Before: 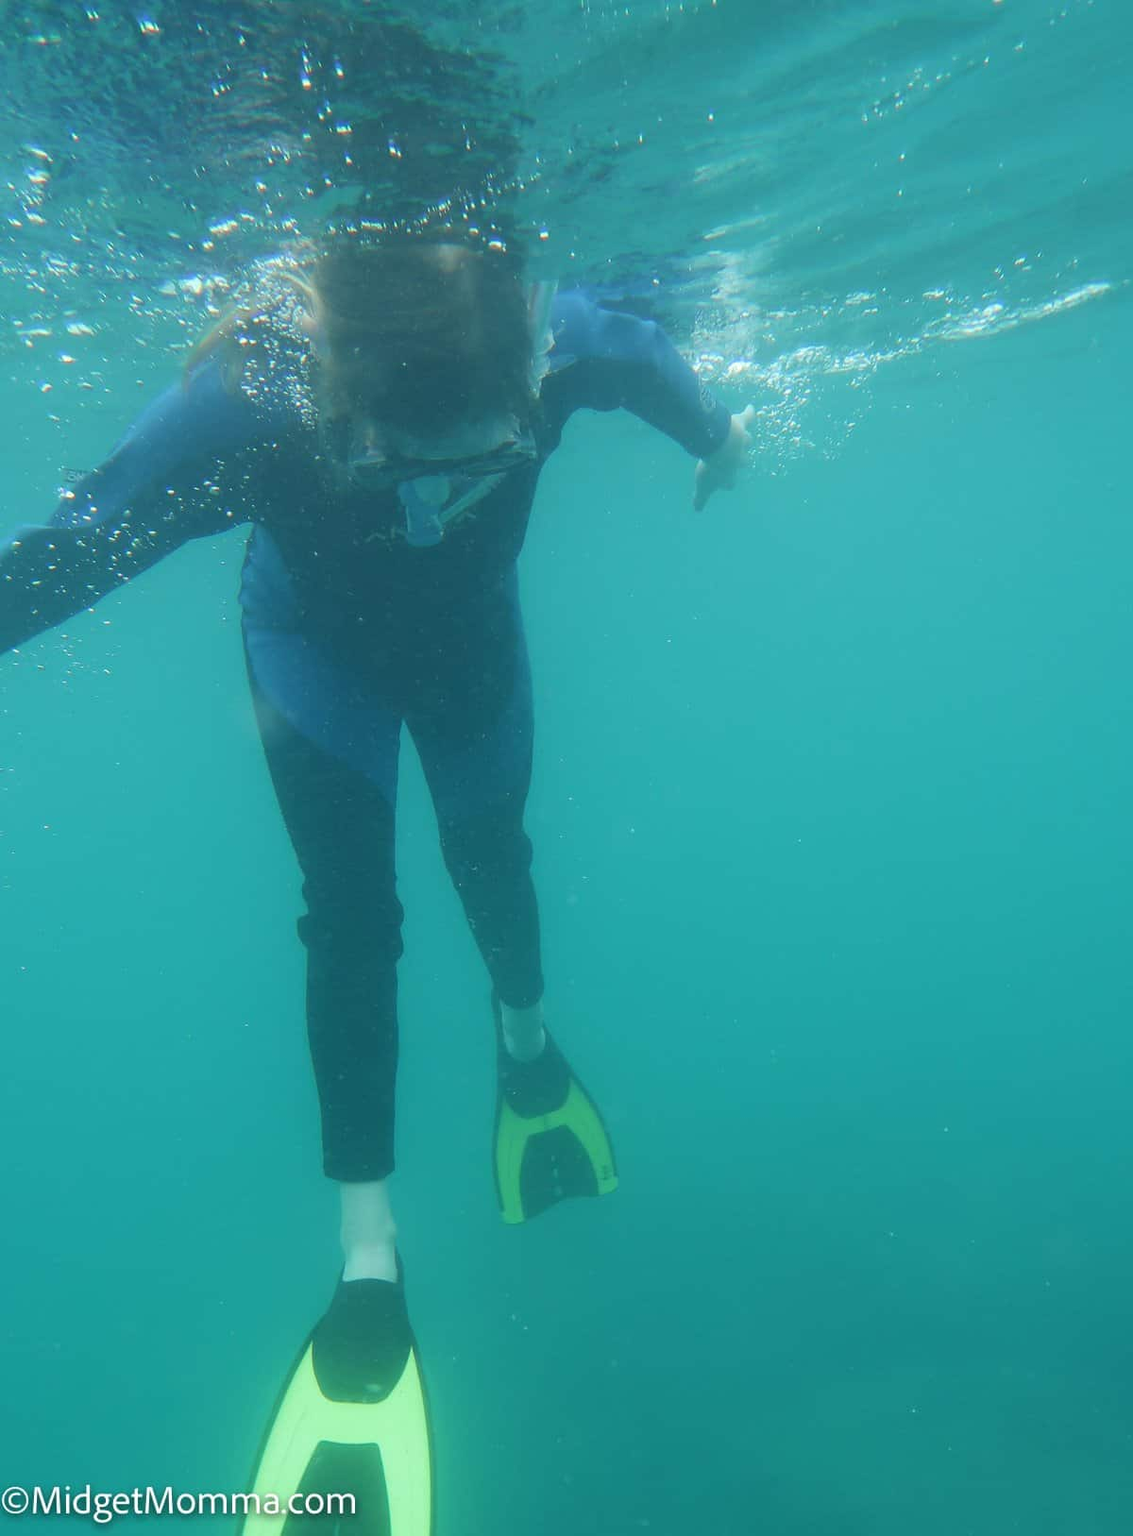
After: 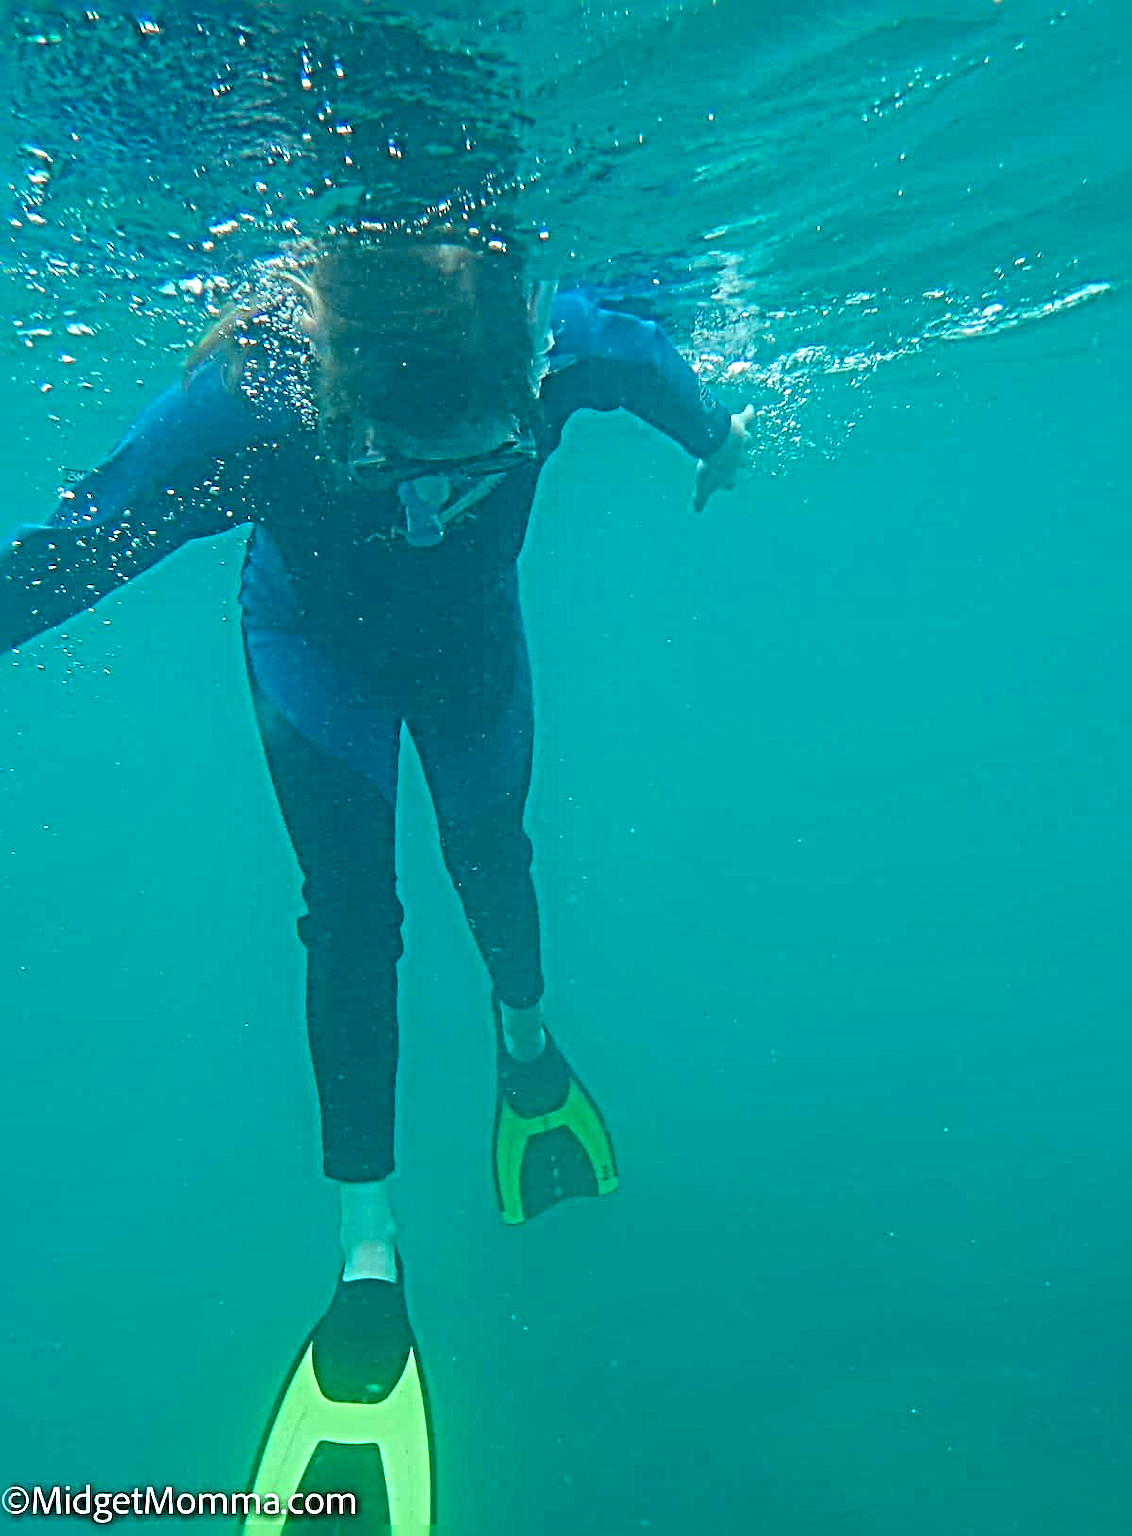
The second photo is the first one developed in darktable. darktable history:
shadows and highlights: soften with gaussian
sharpen: radius 6.278, amount 1.808, threshold 0.116
color balance rgb: perceptual saturation grading › global saturation 40.586%, global vibrance 20%
